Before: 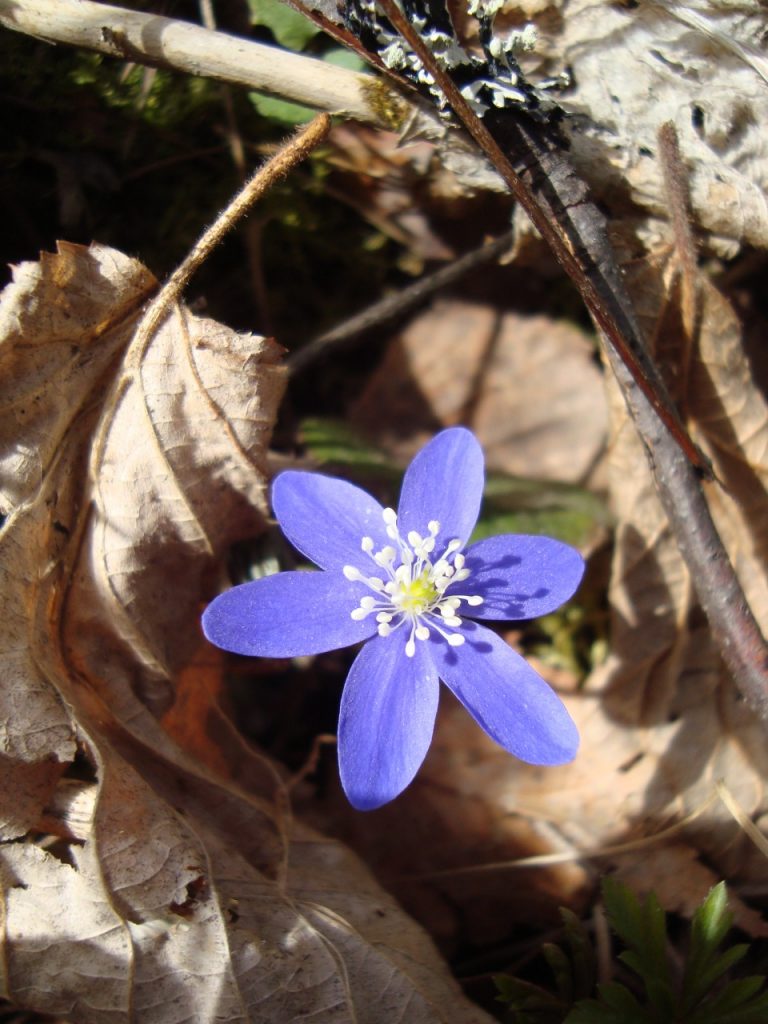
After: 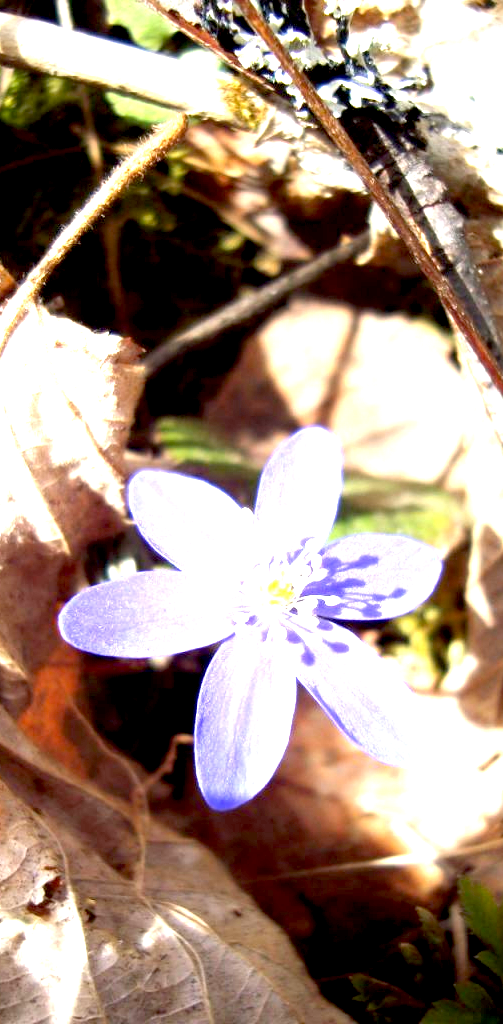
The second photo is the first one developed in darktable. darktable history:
exposure: black level correction 0.006, exposure 2.072 EV, compensate exposure bias true, compensate highlight preservation false
crop and rotate: left 18.714%, right 15.769%
tone equalizer: on, module defaults
